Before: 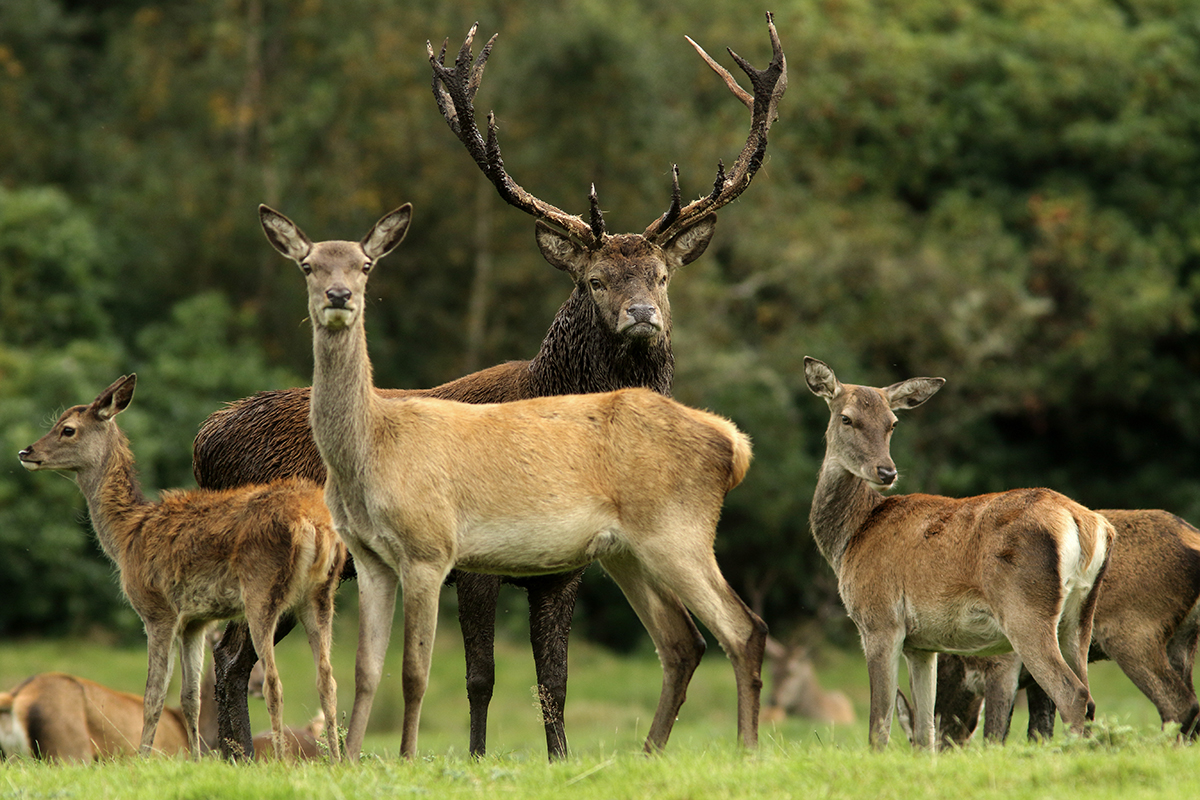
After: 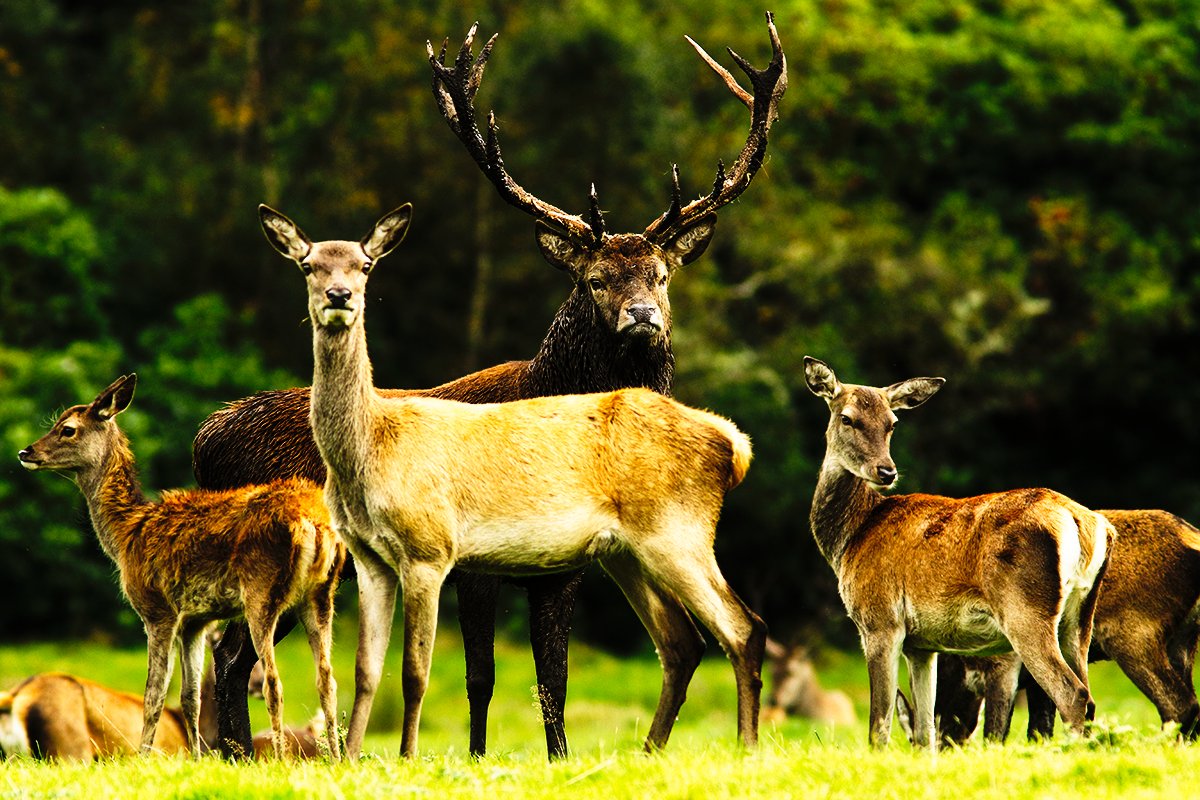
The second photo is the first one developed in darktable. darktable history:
tone curve: curves: ch0 [(0, 0) (0.003, 0.003) (0.011, 0.006) (0.025, 0.01) (0.044, 0.015) (0.069, 0.02) (0.1, 0.027) (0.136, 0.036) (0.177, 0.05) (0.224, 0.07) (0.277, 0.12) (0.335, 0.208) (0.399, 0.334) (0.468, 0.473) (0.543, 0.636) (0.623, 0.795) (0.709, 0.907) (0.801, 0.97) (0.898, 0.989) (1, 1)], preserve colors none
